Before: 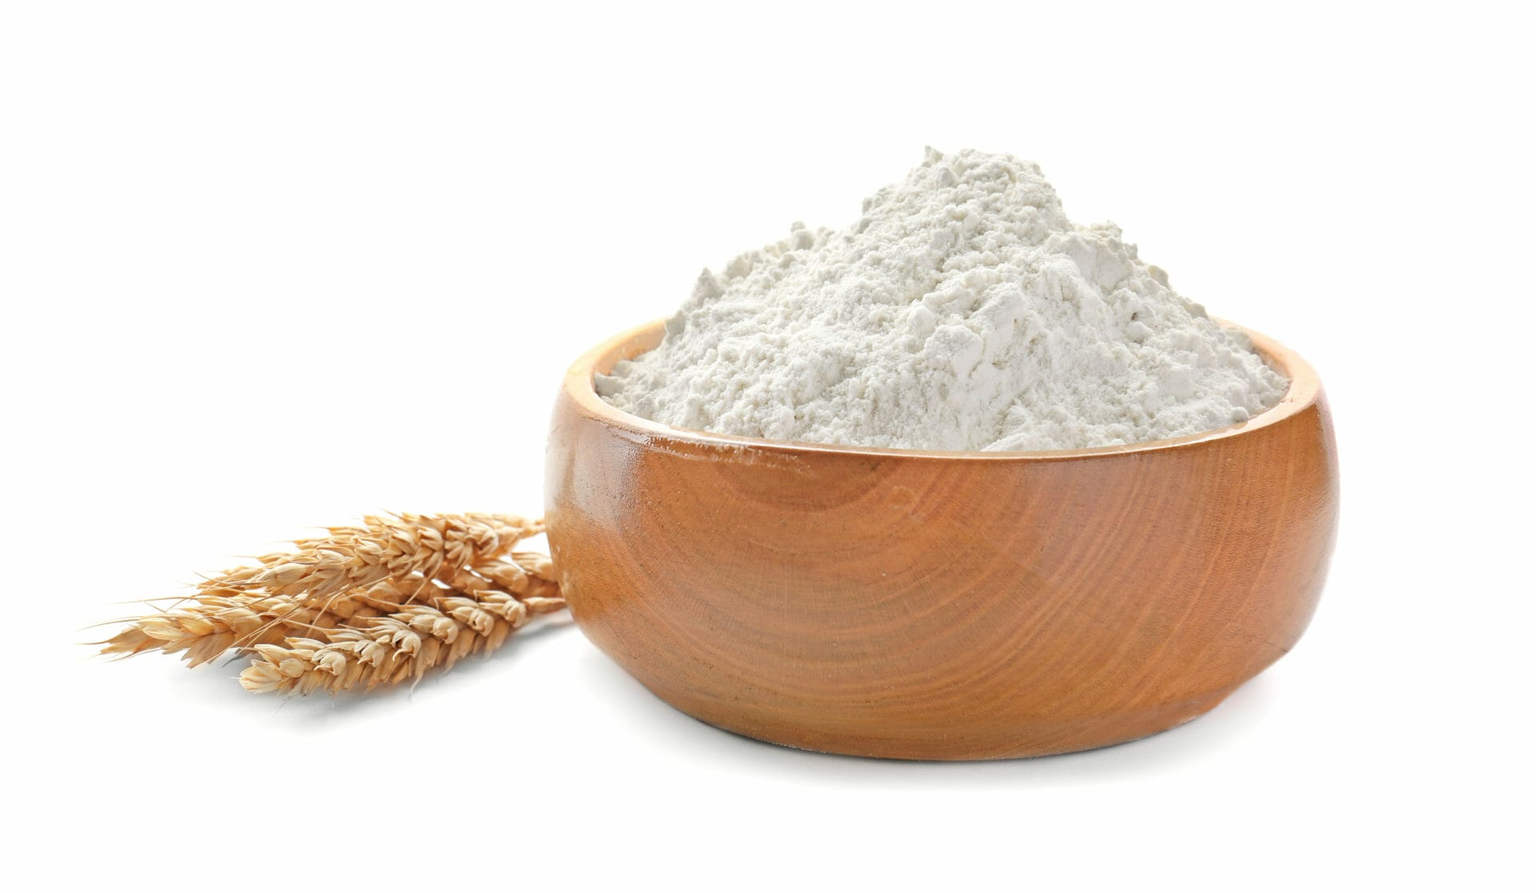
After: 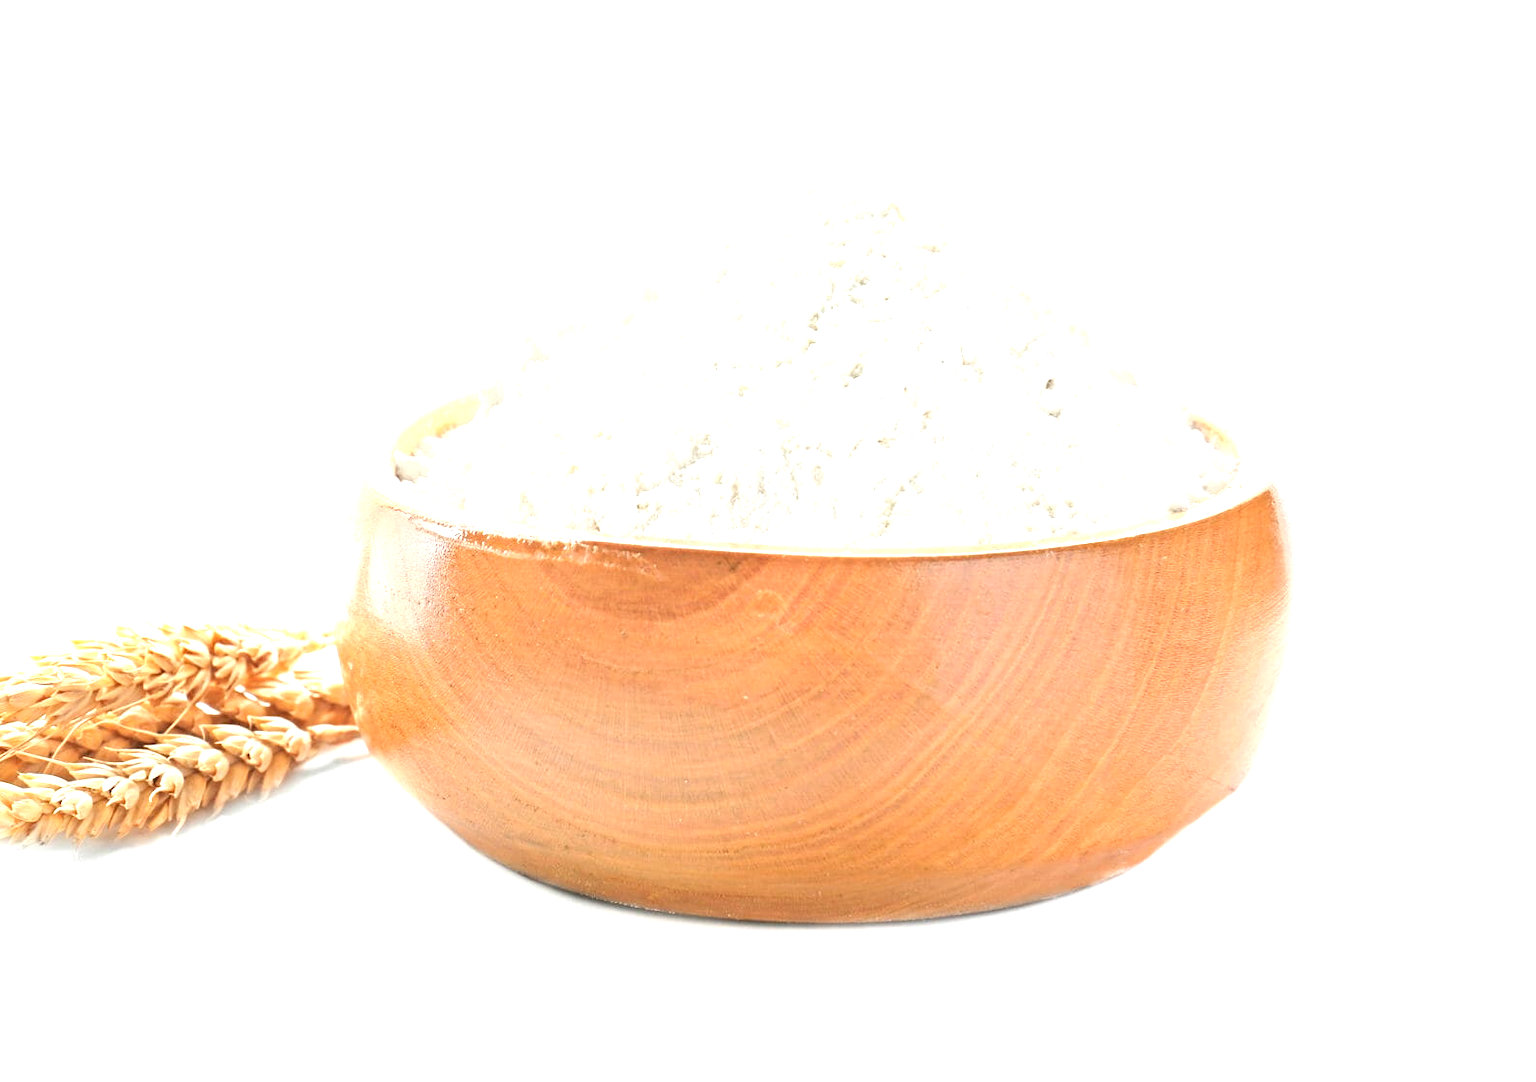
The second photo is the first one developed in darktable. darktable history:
crop: left 17.582%, bottom 0.031%
exposure: black level correction 0, exposure 1.2 EV, compensate exposure bias true, compensate highlight preservation false
